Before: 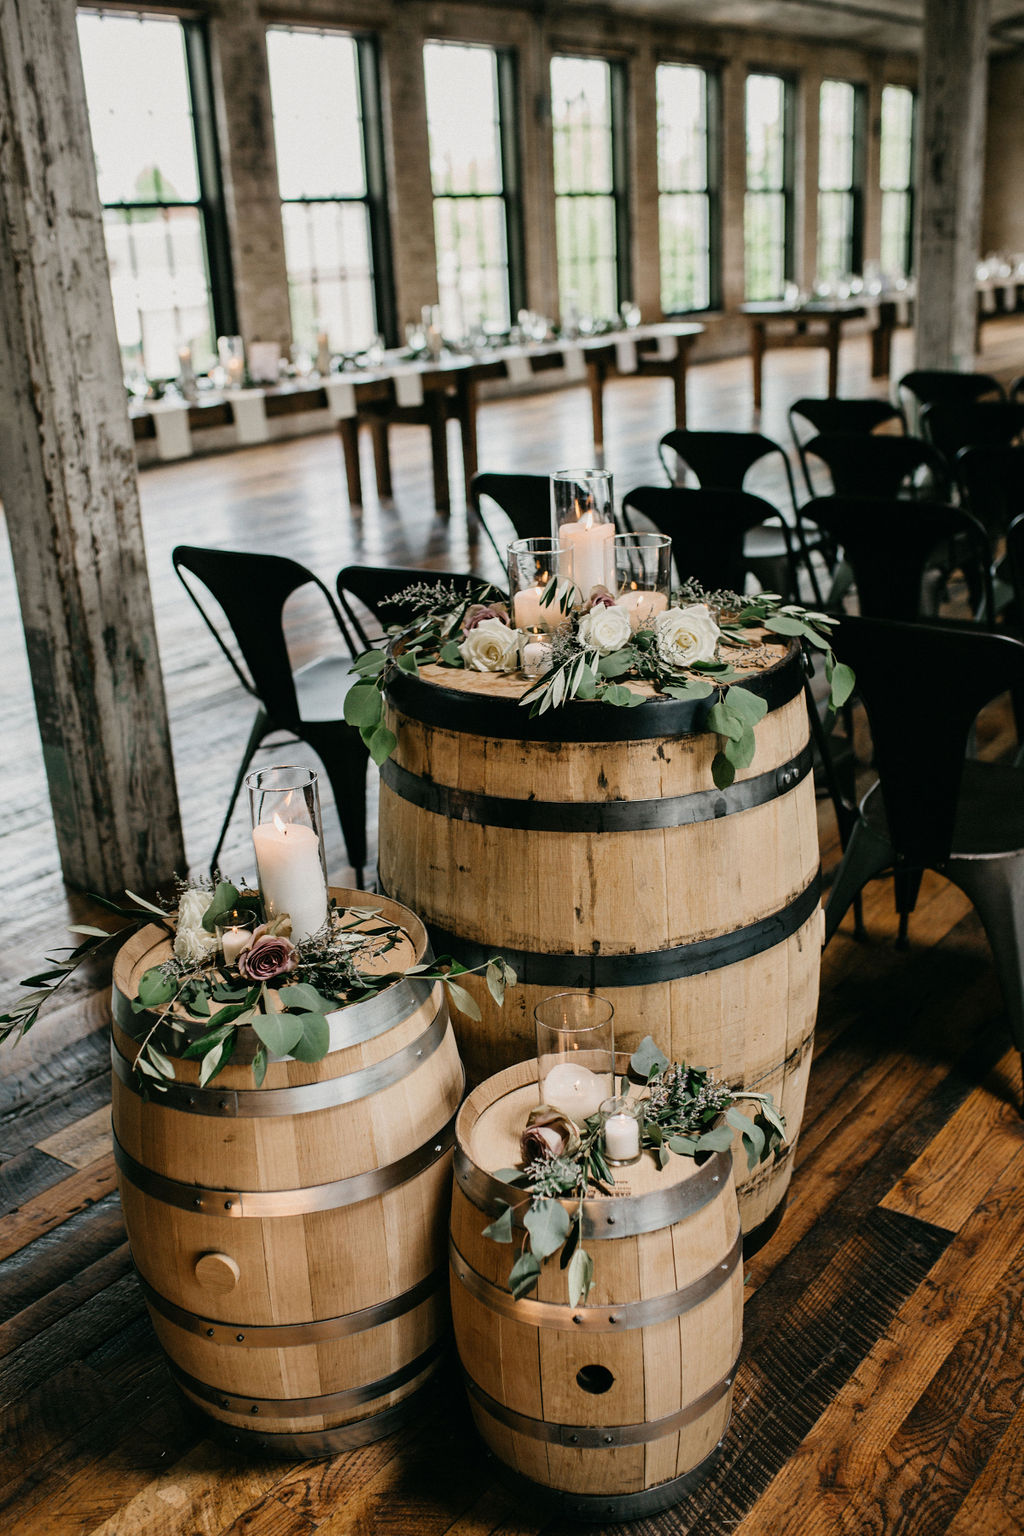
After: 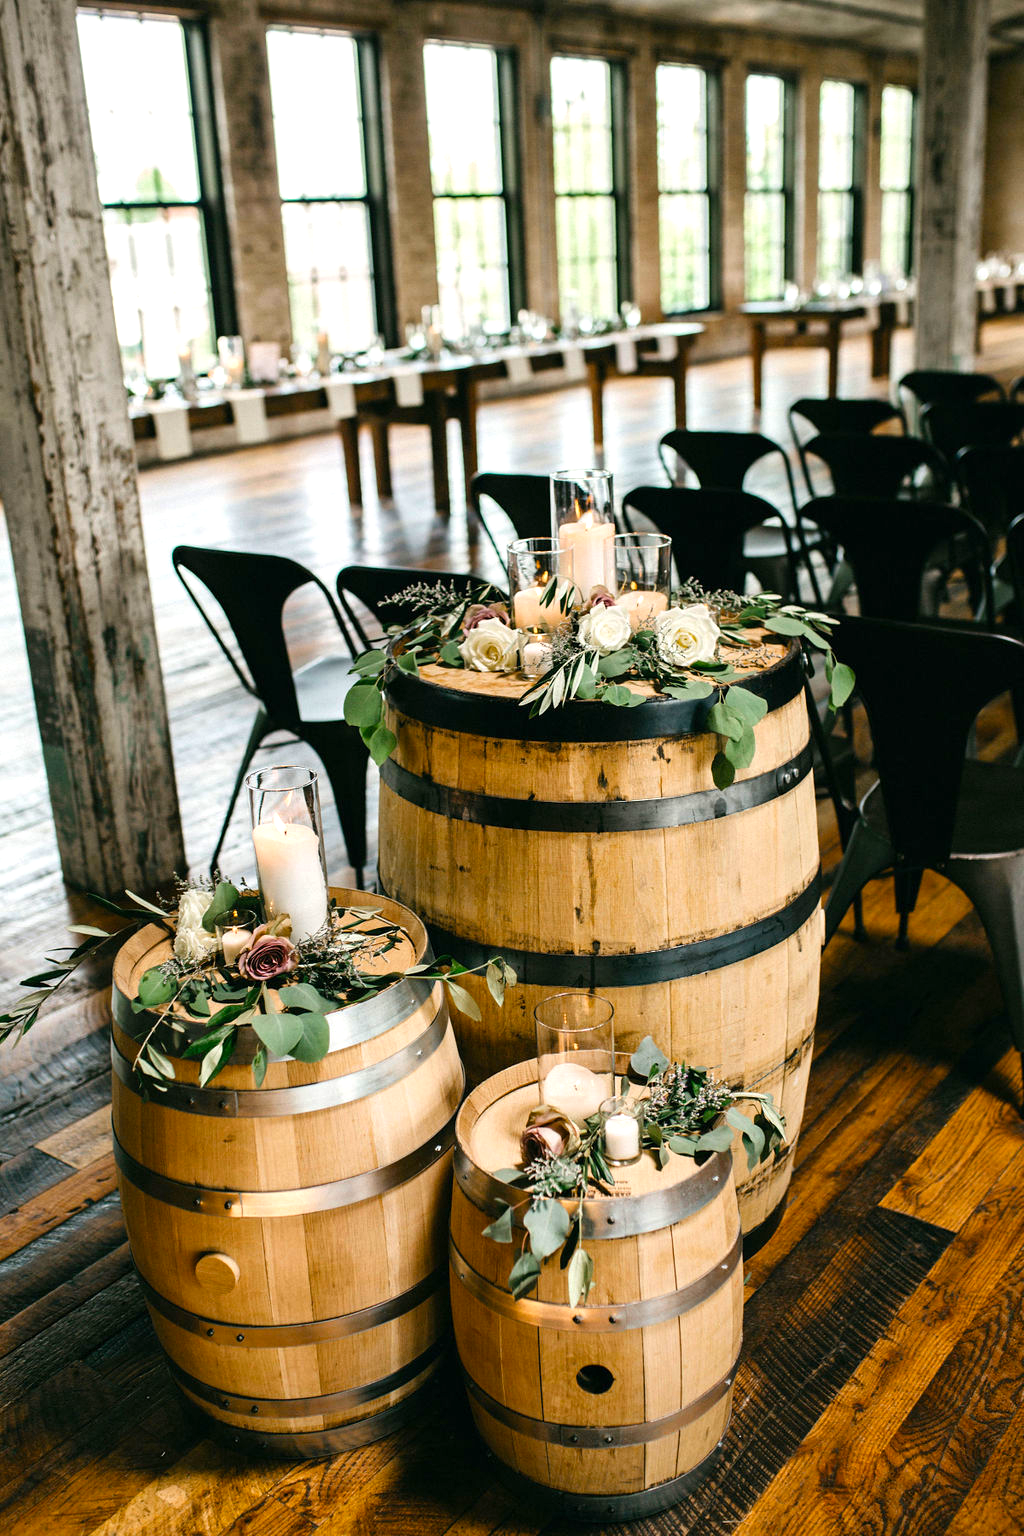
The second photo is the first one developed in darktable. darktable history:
color balance rgb: perceptual saturation grading › global saturation 25%, global vibrance 20%
exposure: exposure 0.6 EV, compensate highlight preservation false
